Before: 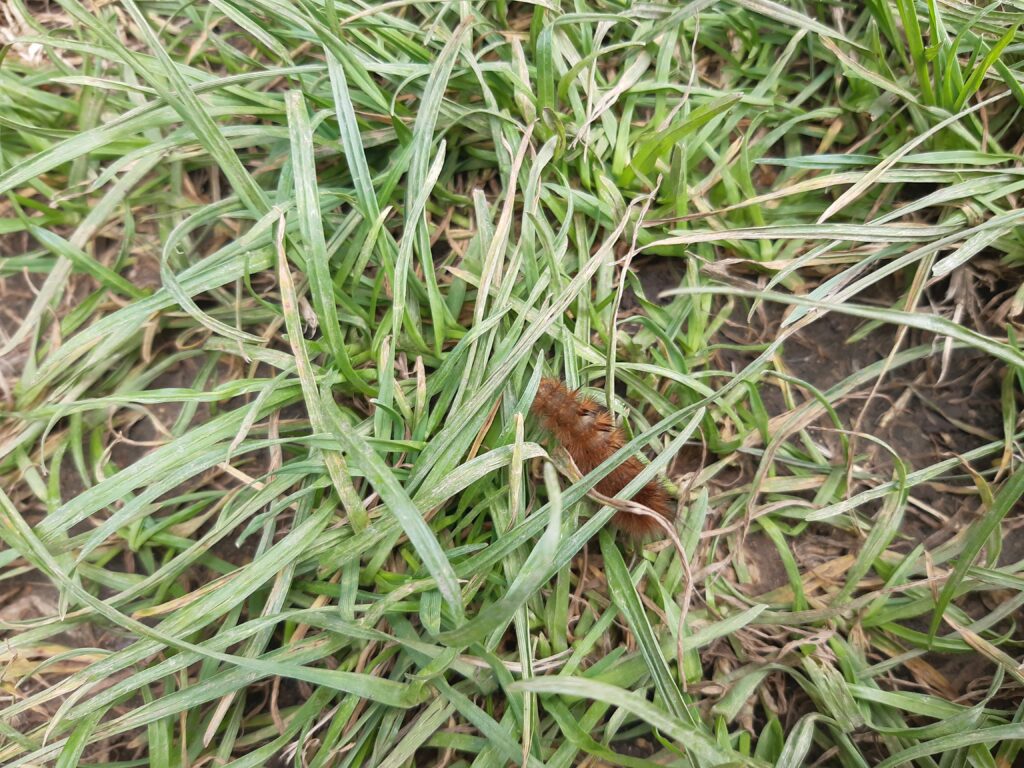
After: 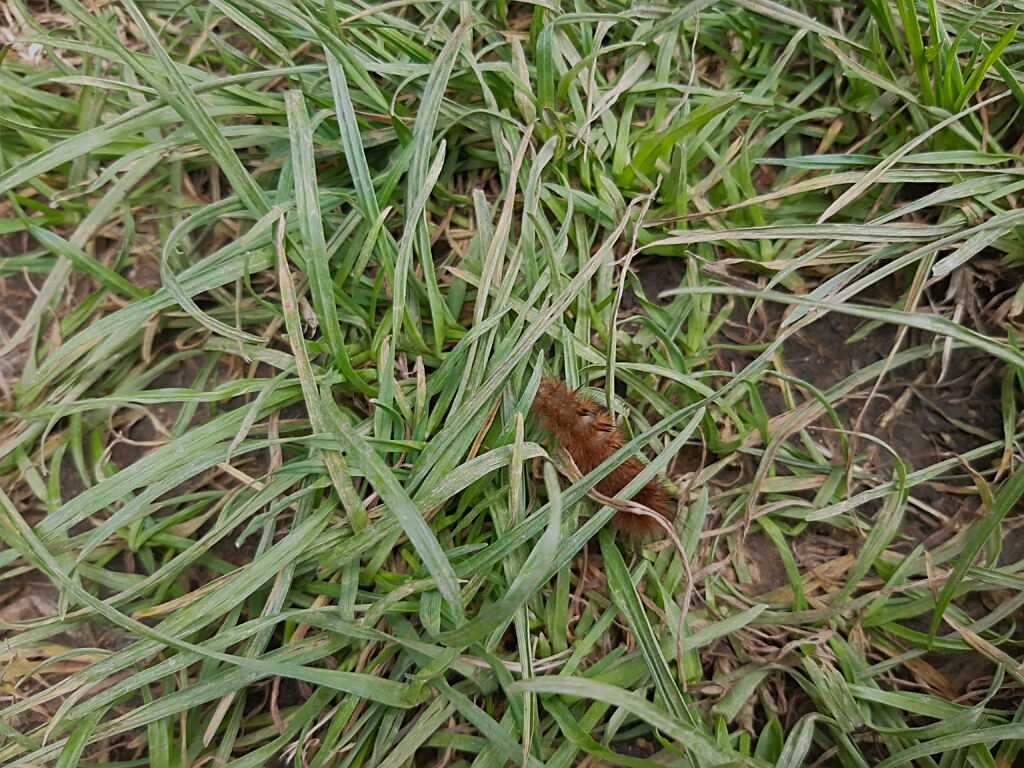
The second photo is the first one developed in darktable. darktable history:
exposure: black level correction 0, exposure -0.742 EV, compensate exposure bias true, compensate highlight preservation false
contrast brightness saturation: saturation 0.135
sharpen: on, module defaults
